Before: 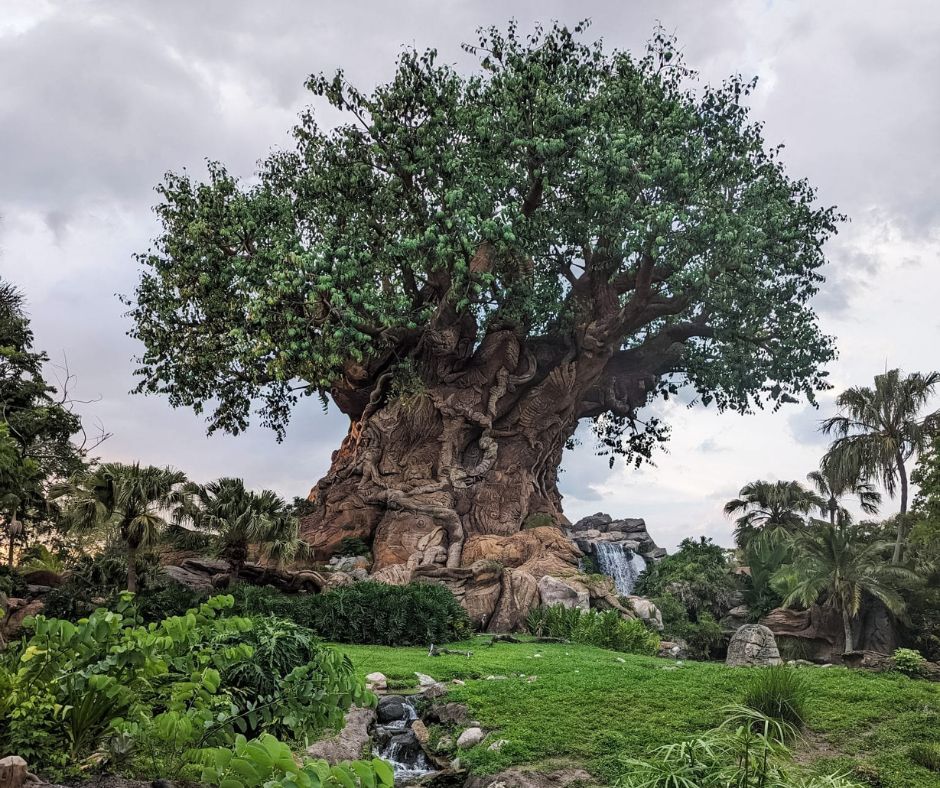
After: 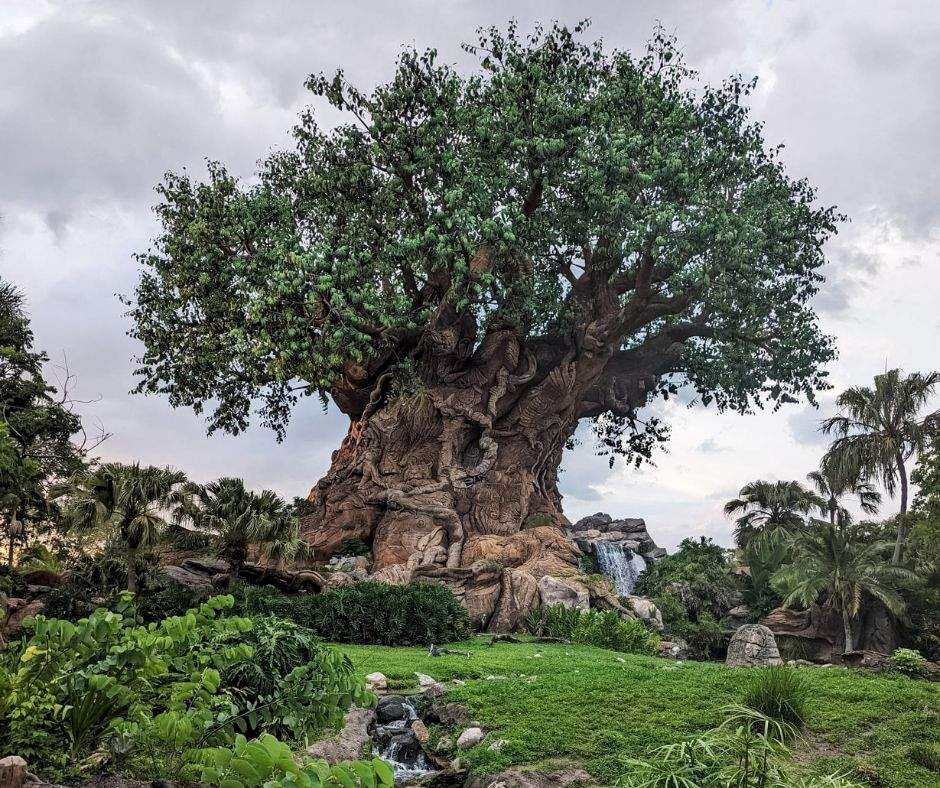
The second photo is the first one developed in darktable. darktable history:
white balance: emerald 1
local contrast: mode bilateral grid, contrast 20, coarseness 50, detail 120%, midtone range 0.2
